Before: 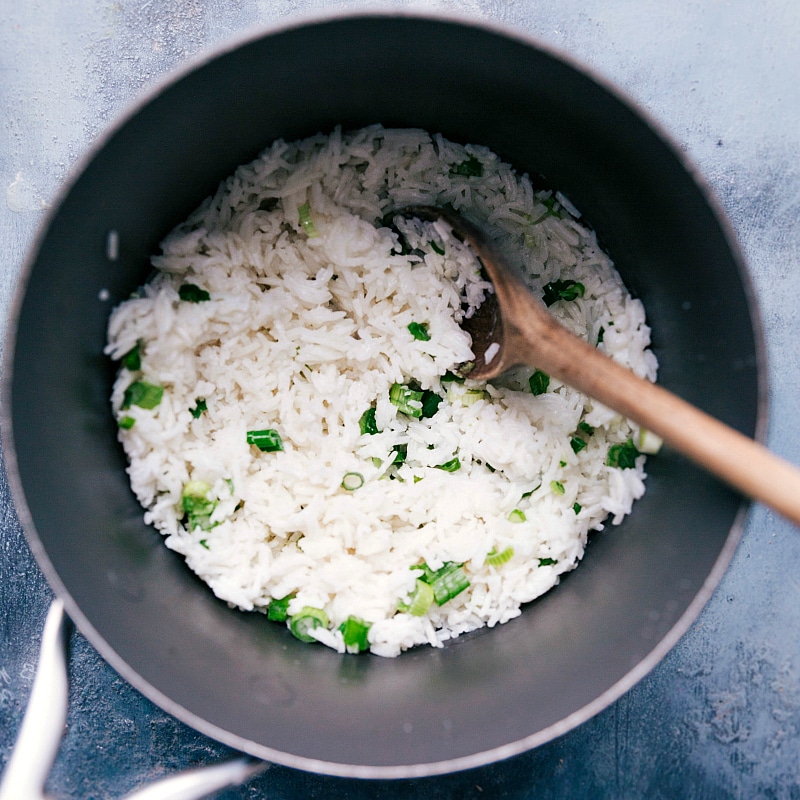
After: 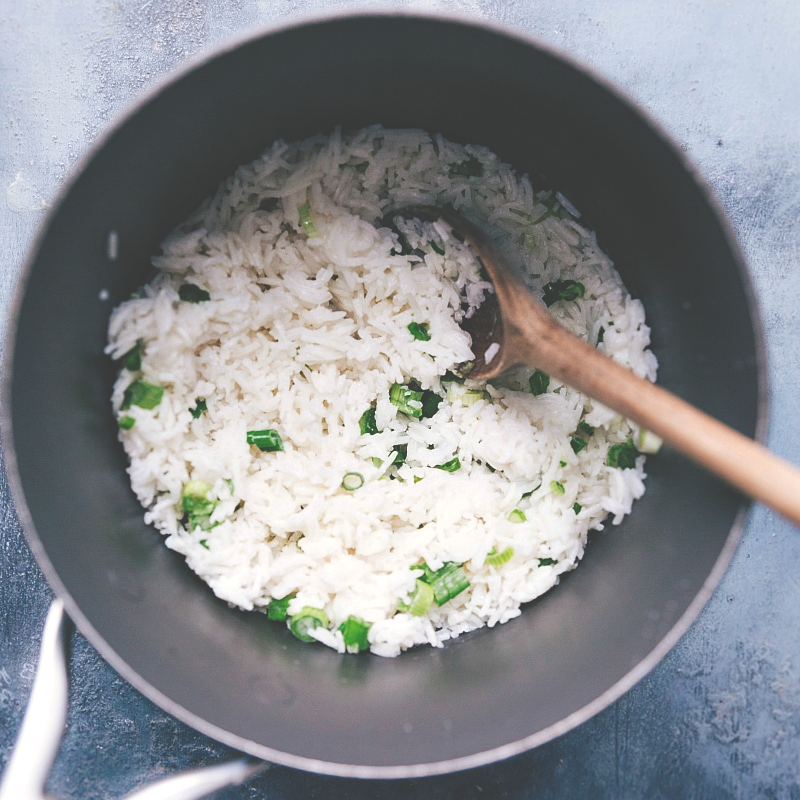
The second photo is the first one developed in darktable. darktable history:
exposure: black level correction -0.04, exposure 0.064 EV, compensate highlight preservation false
